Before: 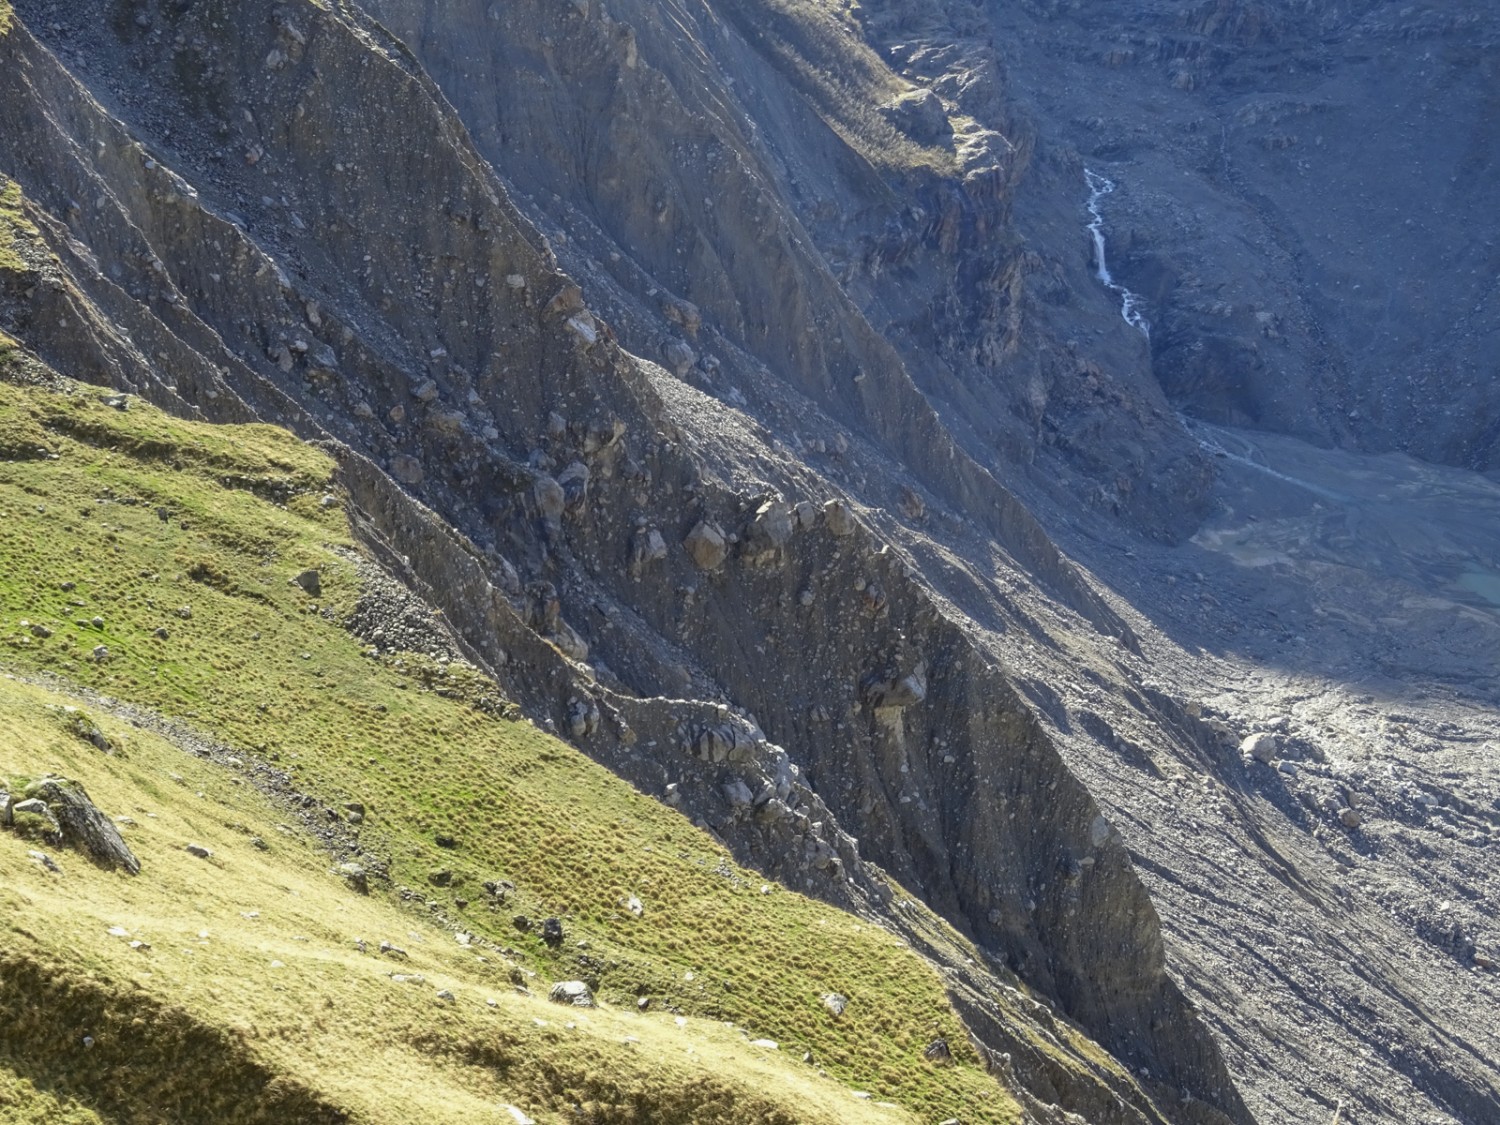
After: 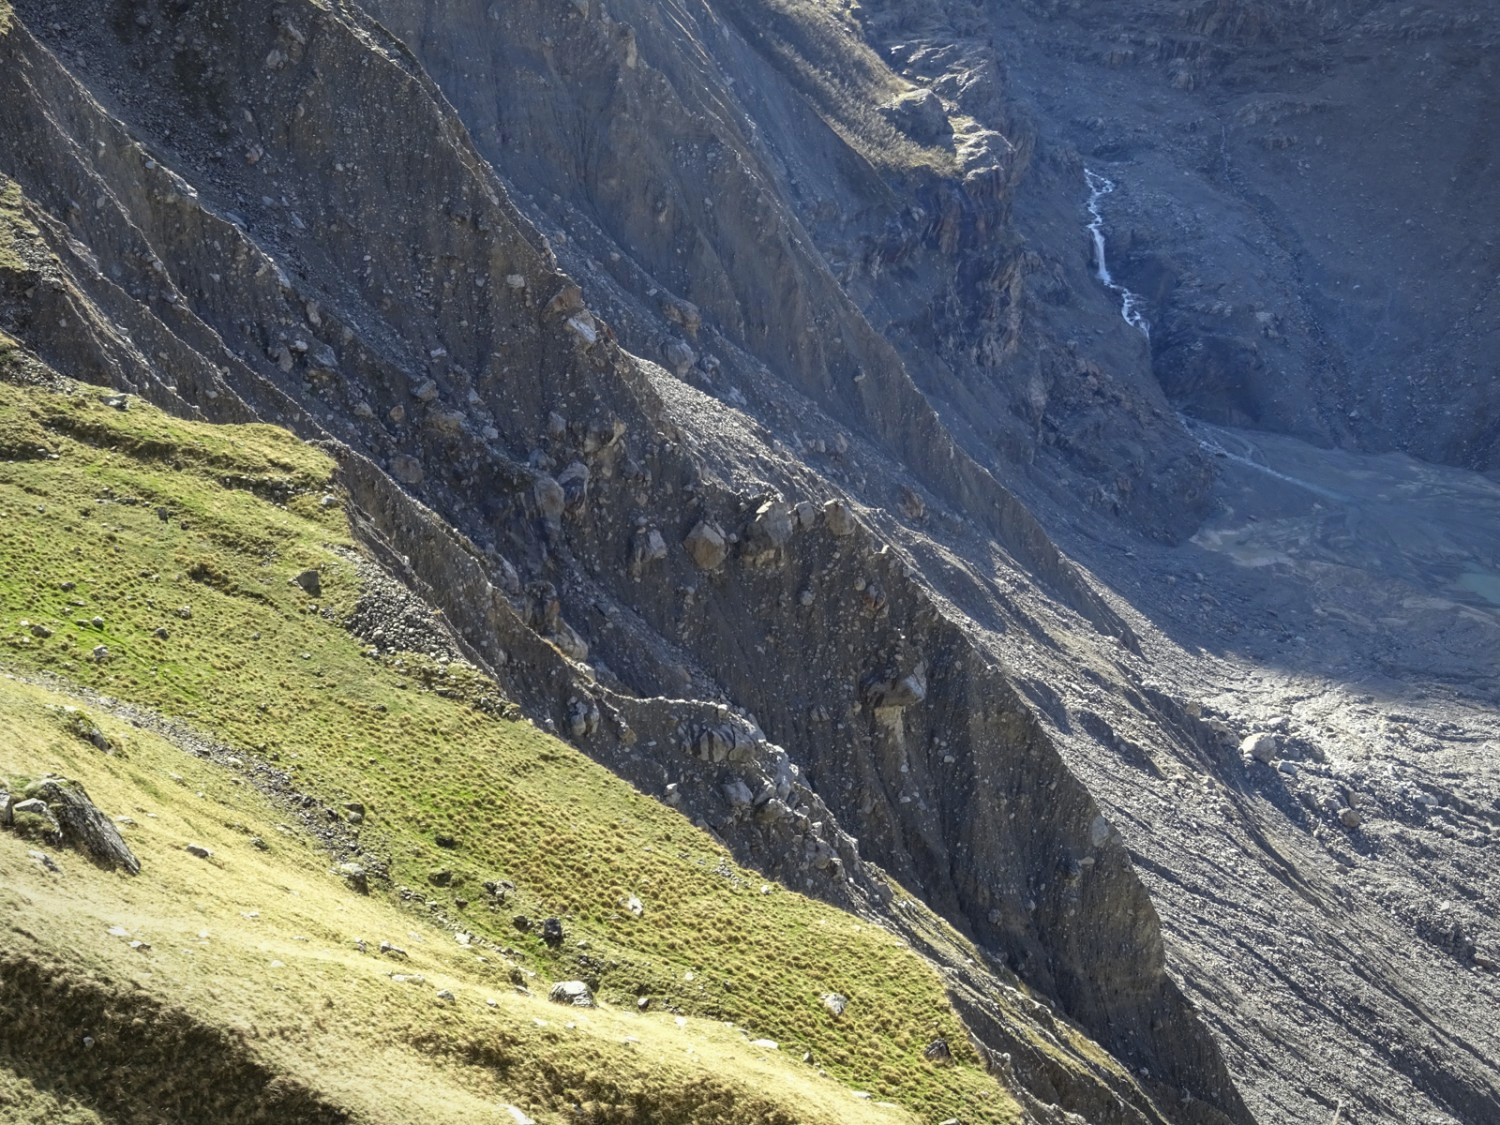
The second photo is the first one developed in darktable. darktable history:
vignetting: fall-off start 91%, fall-off radius 39.39%, brightness -0.182, saturation -0.3, width/height ratio 1.219, shape 1.3, dithering 8-bit output, unbound false
rgb curve: curves: ch0 [(0, 0) (0.078, 0.051) (0.929, 0.956) (1, 1)], compensate middle gray true
